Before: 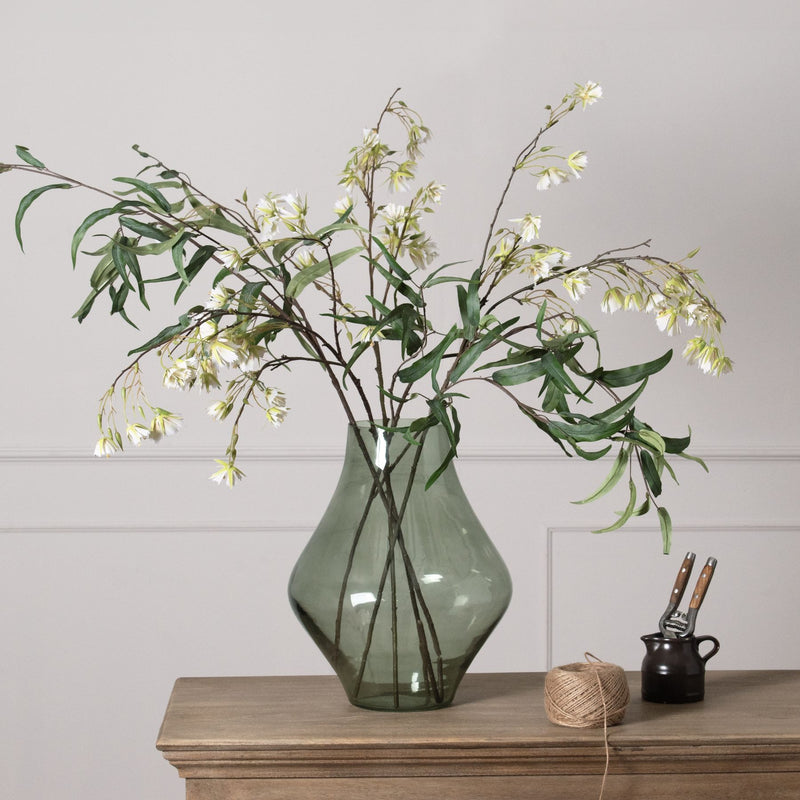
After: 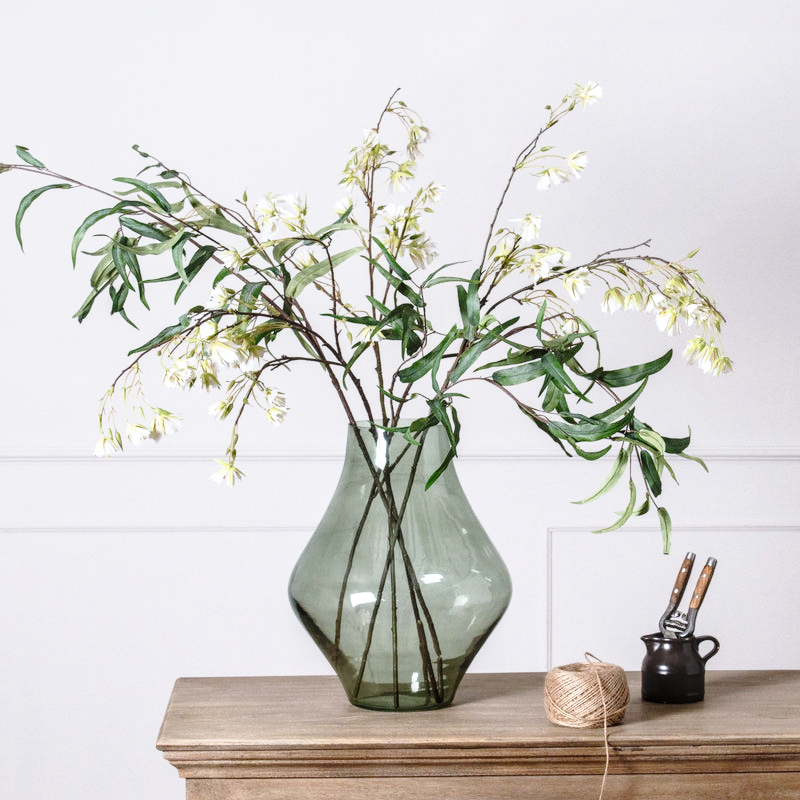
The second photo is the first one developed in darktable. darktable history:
local contrast: on, module defaults
white balance: red 0.984, blue 1.059
base curve: curves: ch0 [(0, 0) (0.028, 0.03) (0.121, 0.232) (0.46, 0.748) (0.859, 0.968) (1, 1)], preserve colors none
